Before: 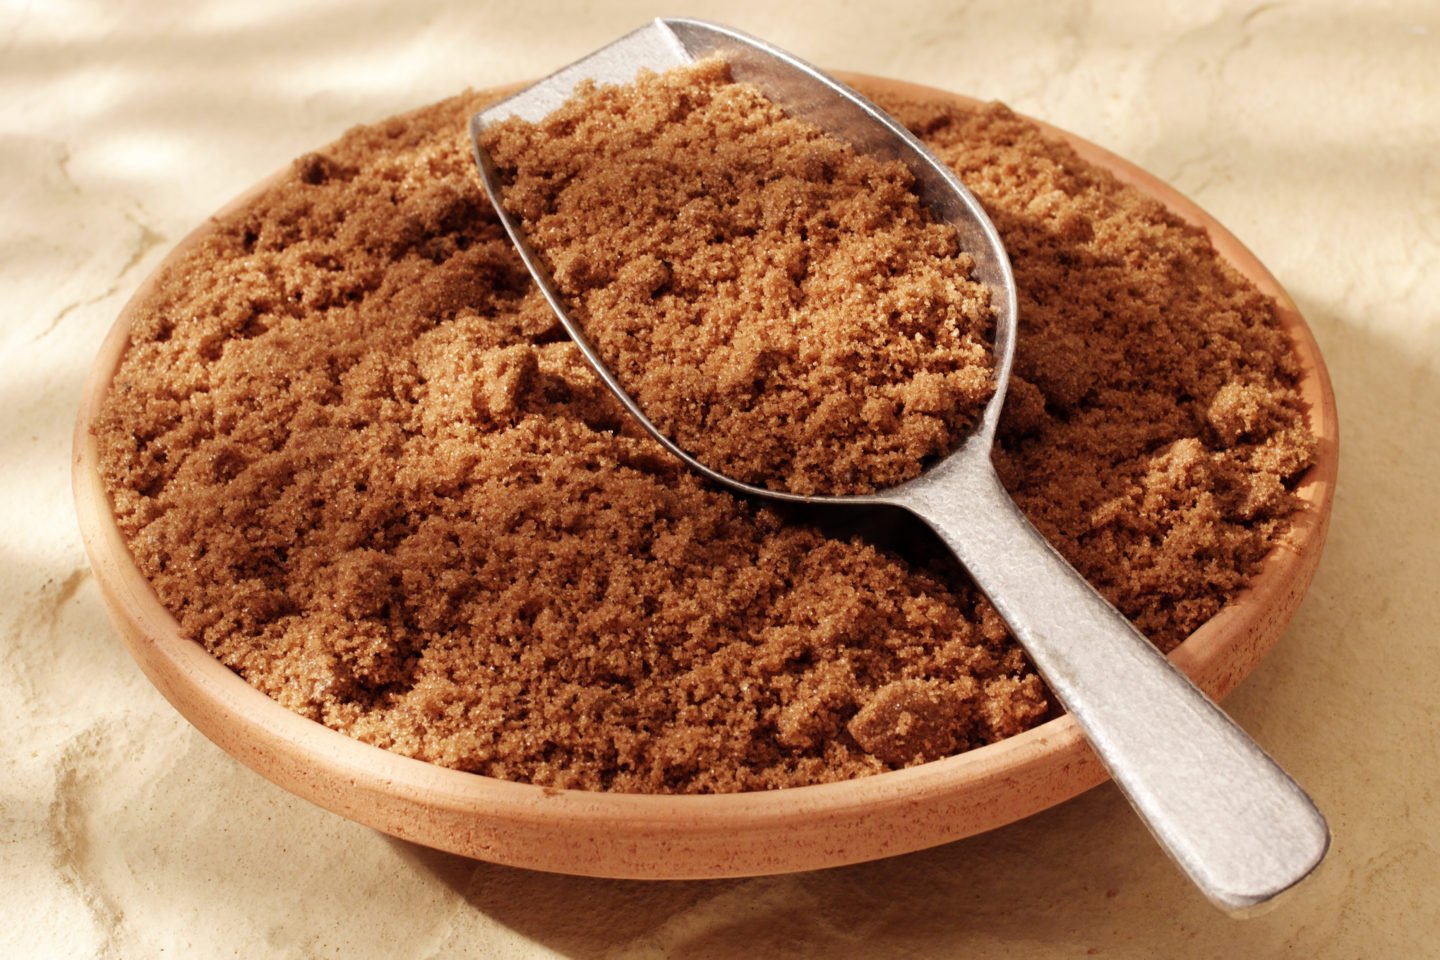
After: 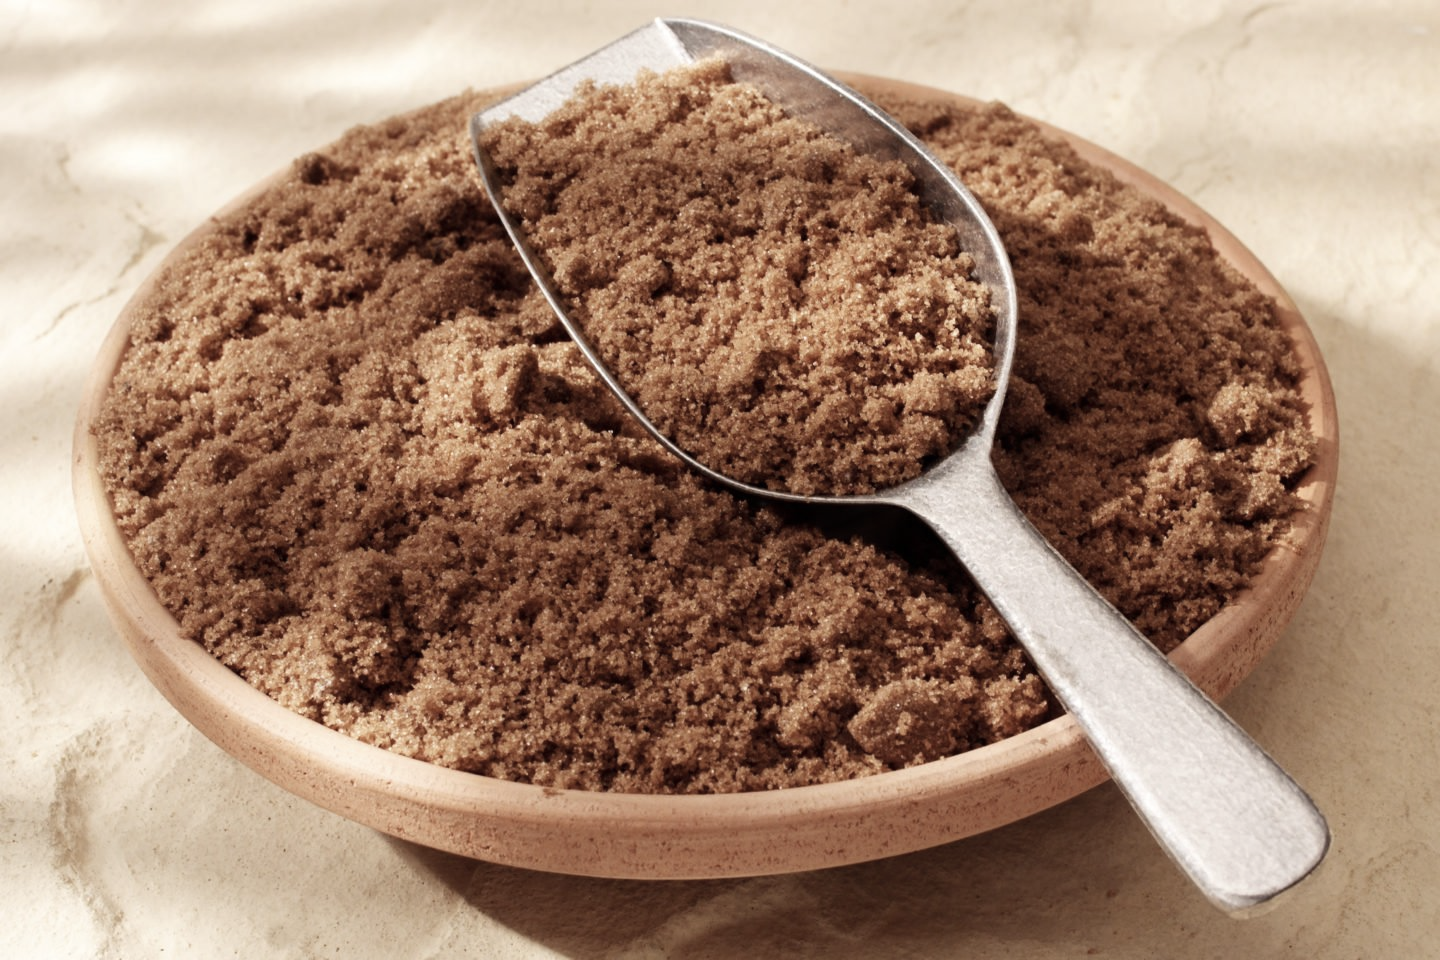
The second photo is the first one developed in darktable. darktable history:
contrast brightness saturation: contrast 0.102, saturation -0.376
